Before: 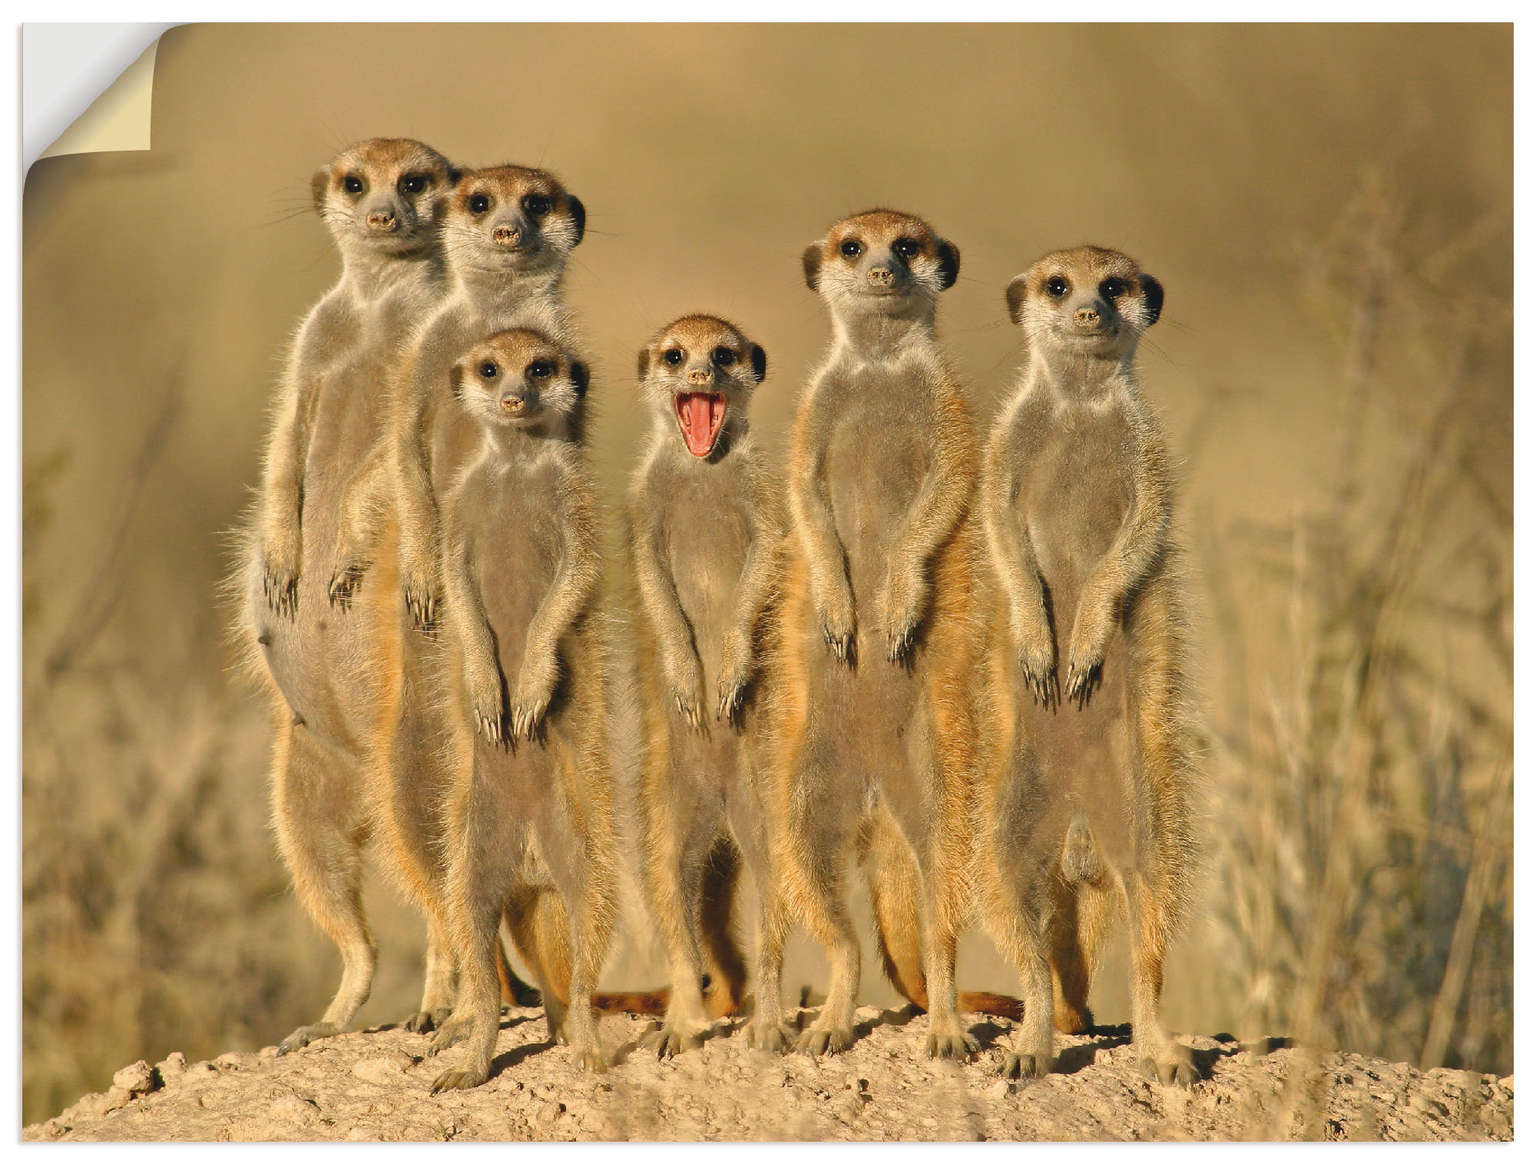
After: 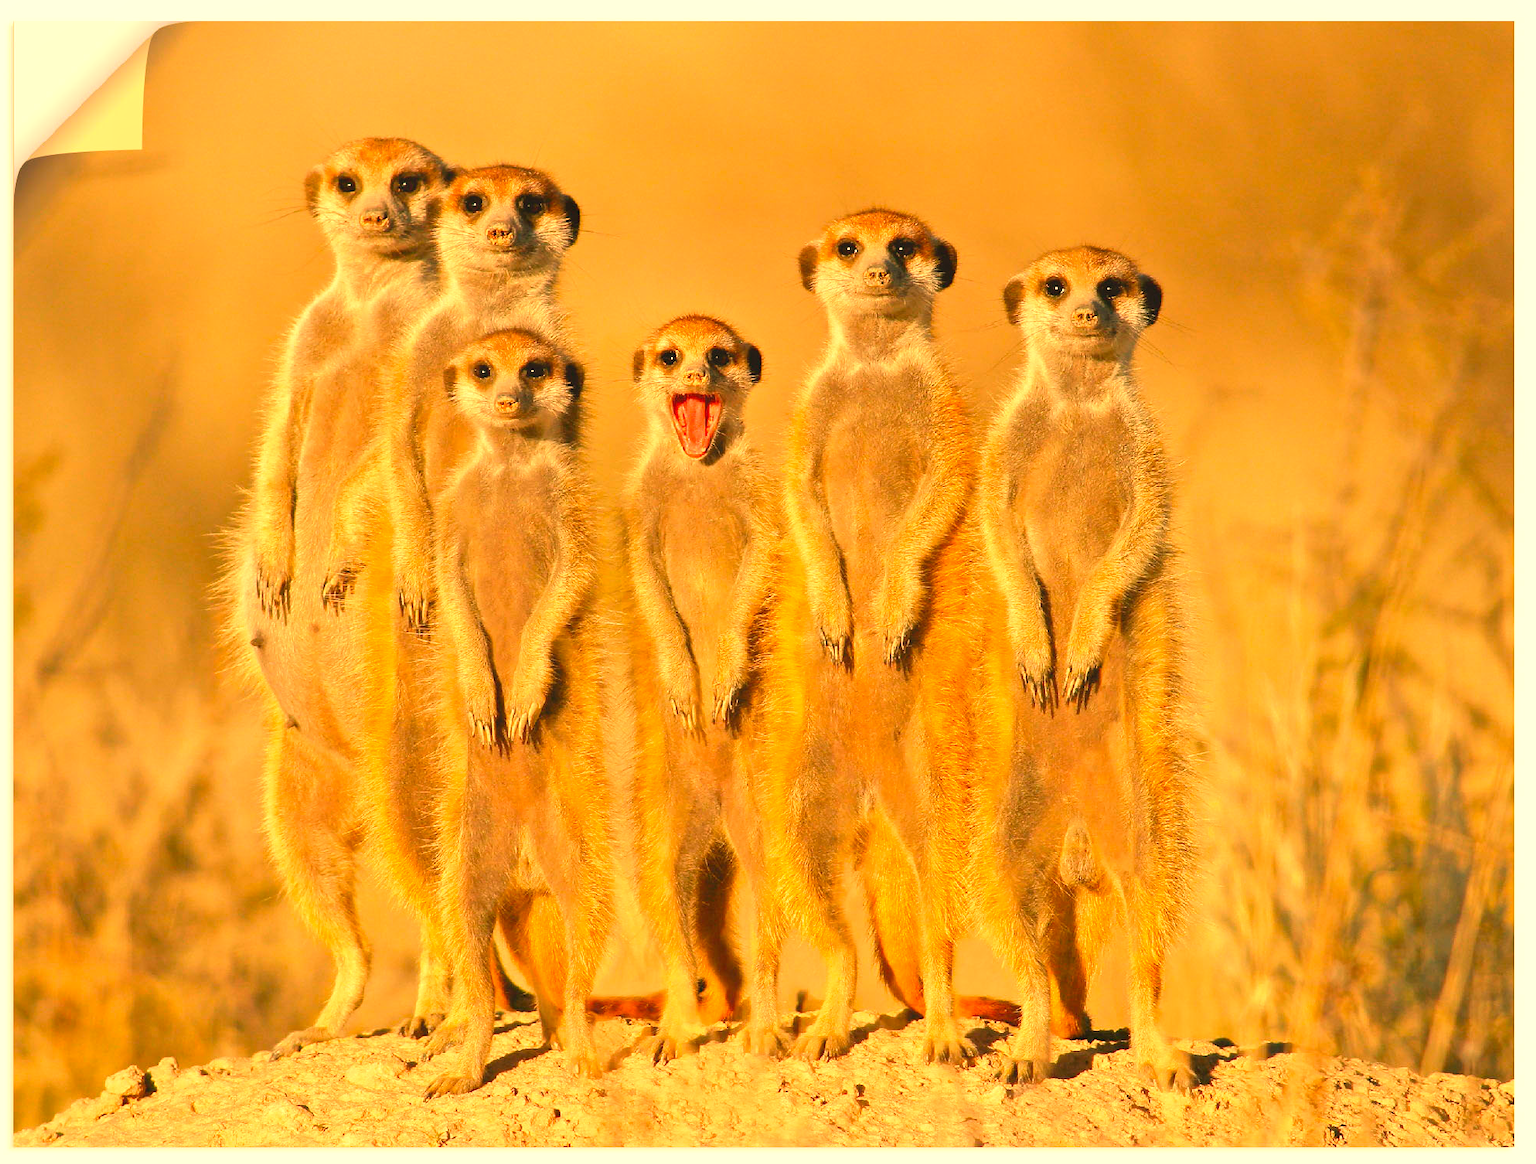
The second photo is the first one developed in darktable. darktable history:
contrast brightness saturation: contrast 0.09, saturation 0.28
white balance: red 1.123, blue 0.83
crop and rotate: left 0.614%, top 0.179%, bottom 0.309%
contrast equalizer: octaves 7, y [[0.6 ×6], [0.55 ×6], [0 ×6], [0 ×6], [0 ×6]], mix -0.3
exposure: exposure 0.507 EV, compensate highlight preservation false
